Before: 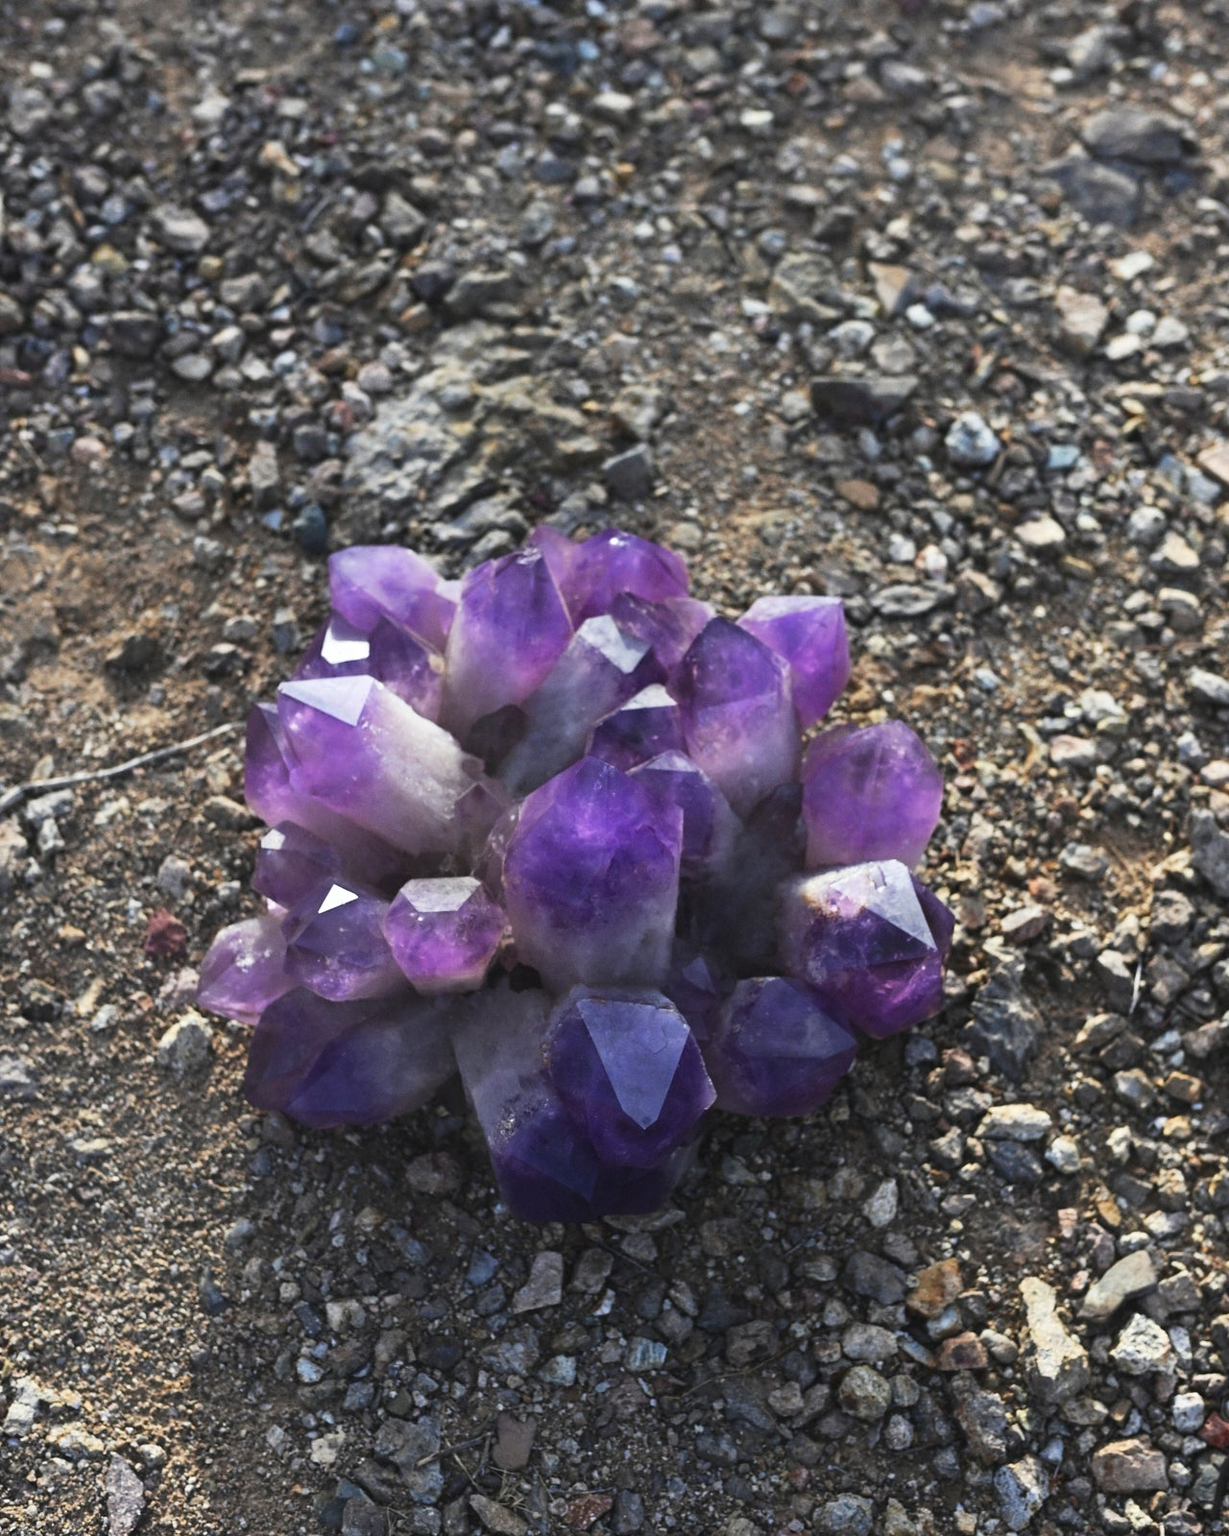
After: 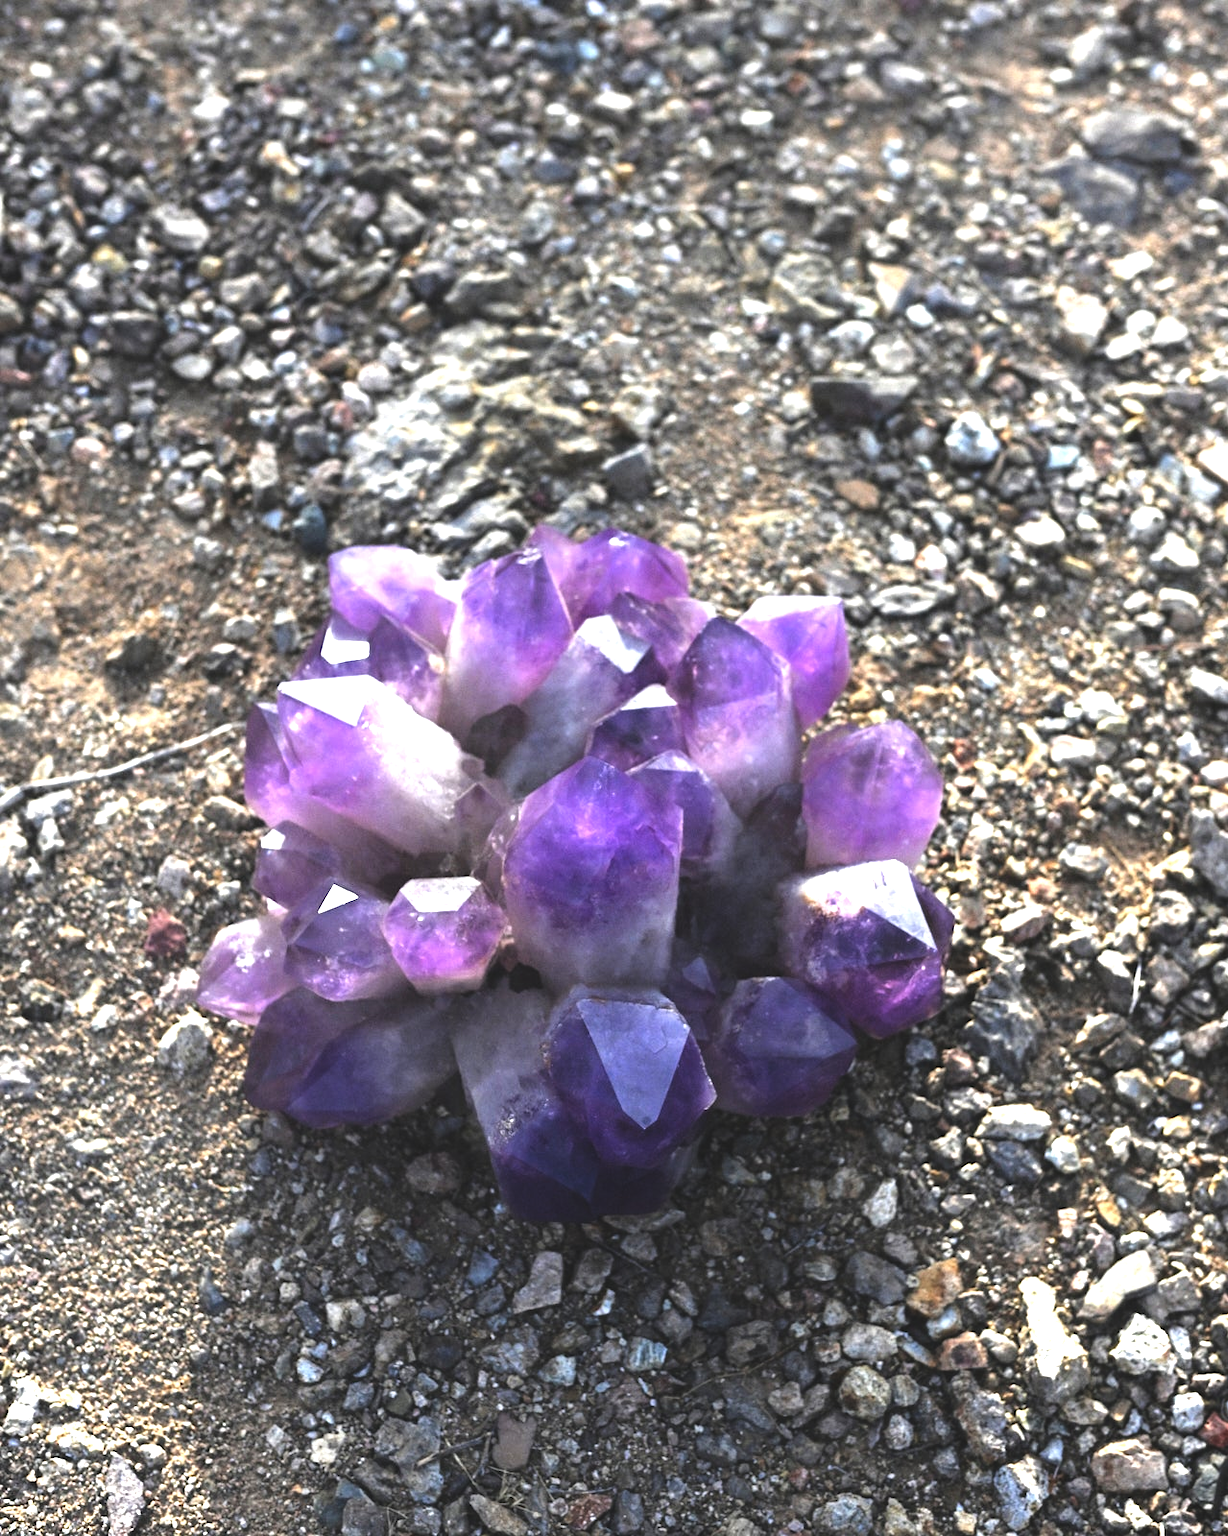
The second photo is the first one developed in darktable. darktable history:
color balance rgb: global offset › luminance 0.779%, perceptual saturation grading › global saturation 0.321%, perceptual brilliance grading › global brilliance 11.938%
tone equalizer: -8 EV -0.751 EV, -7 EV -0.686 EV, -6 EV -0.592 EV, -5 EV -0.361 EV, -3 EV 0.404 EV, -2 EV 0.6 EV, -1 EV 0.7 EV, +0 EV 0.78 EV
